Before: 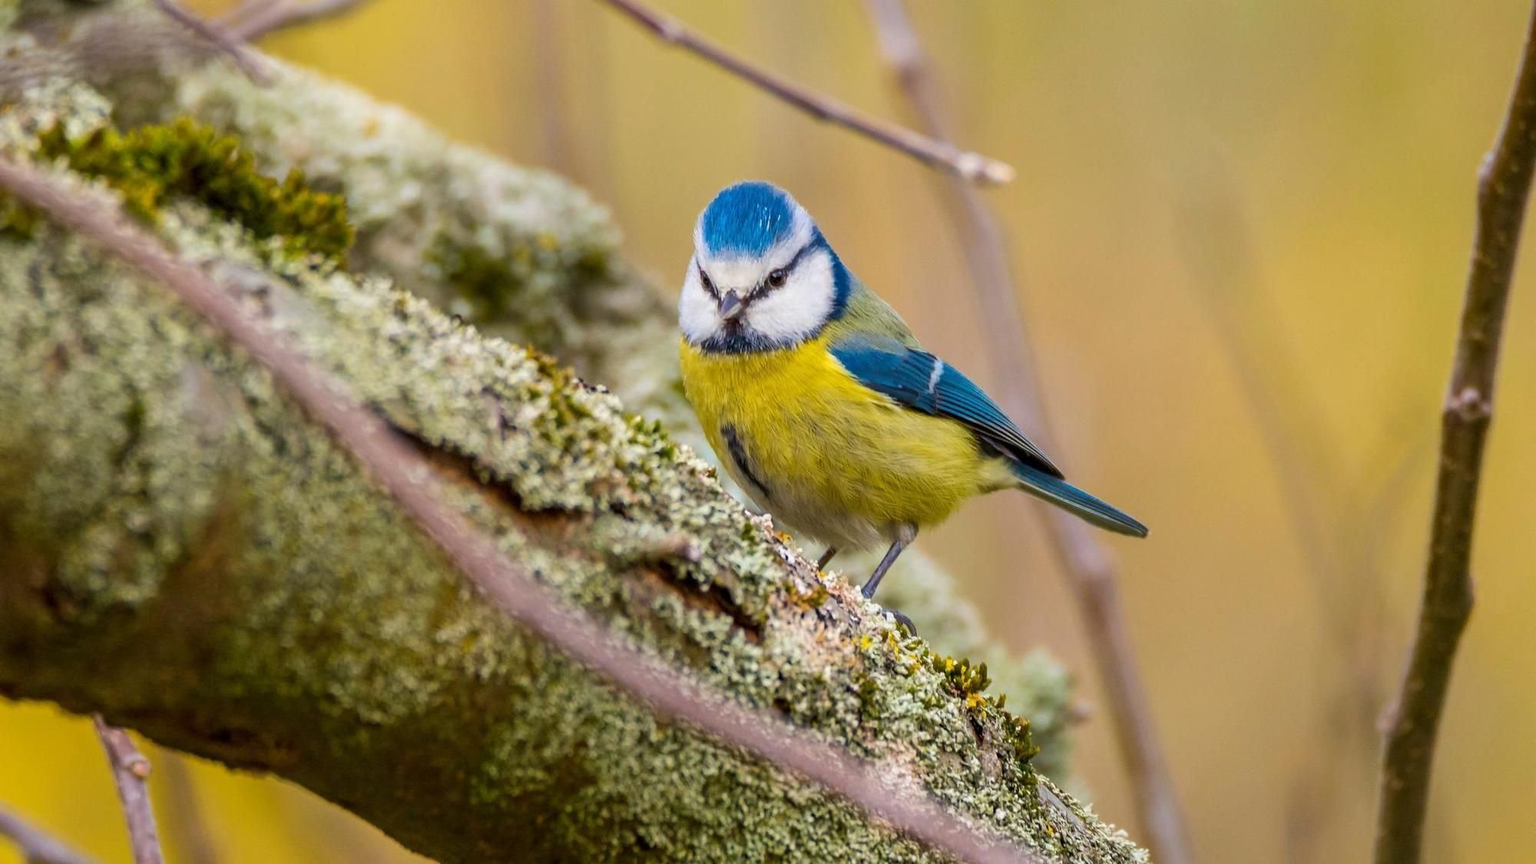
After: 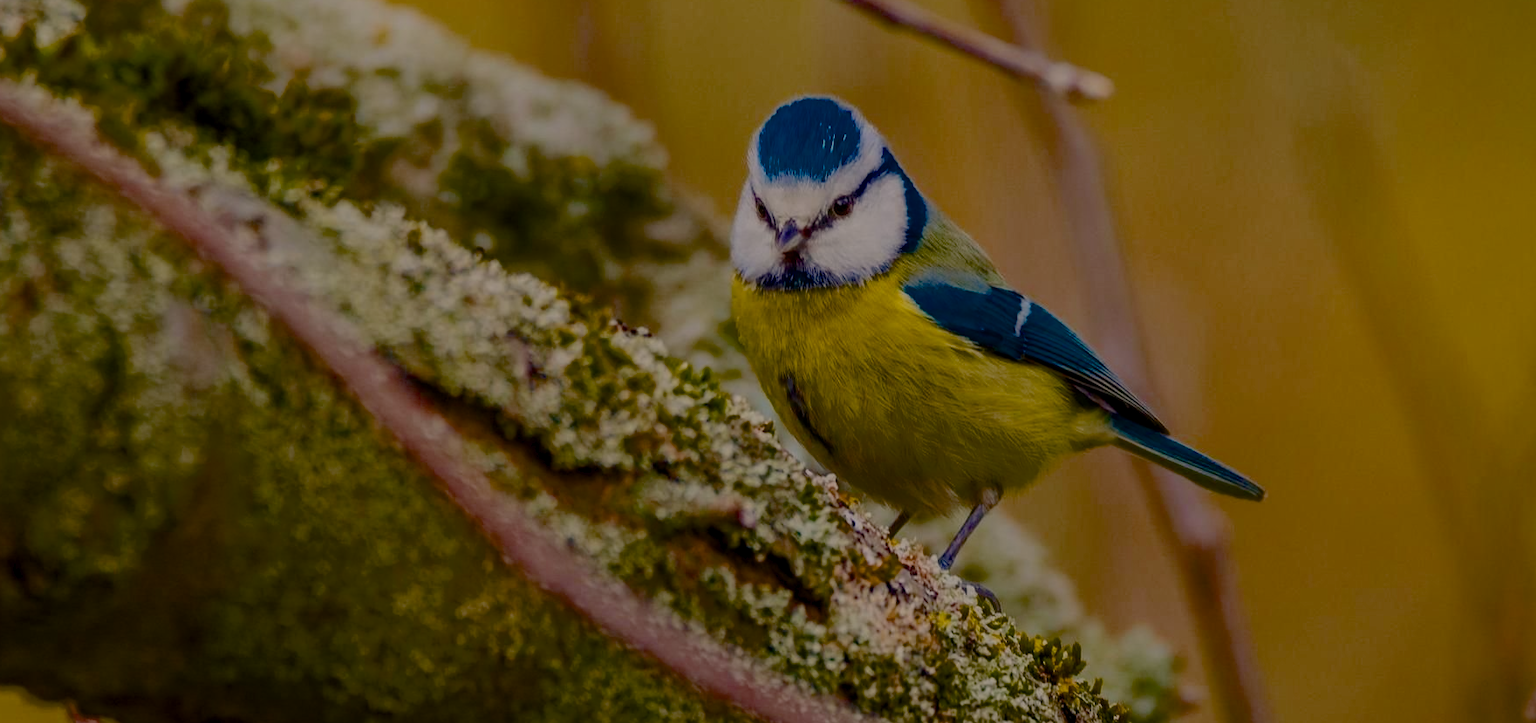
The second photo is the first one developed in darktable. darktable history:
color balance rgb: shadows lift › hue 87.29°, highlights gain › chroma 3.023%, highlights gain › hue 60.24°, global offset › luminance -0.376%, linear chroma grading › global chroma 17.148%, perceptual saturation grading › global saturation 20%, perceptual saturation grading › highlights -25.3%, perceptual saturation grading › shadows 49.697%, perceptual brilliance grading › global brilliance -48.237%, saturation formula JzAzBz (2021)
crop and rotate: left 2.336%, top 11.226%, right 9.583%, bottom 15.044%
